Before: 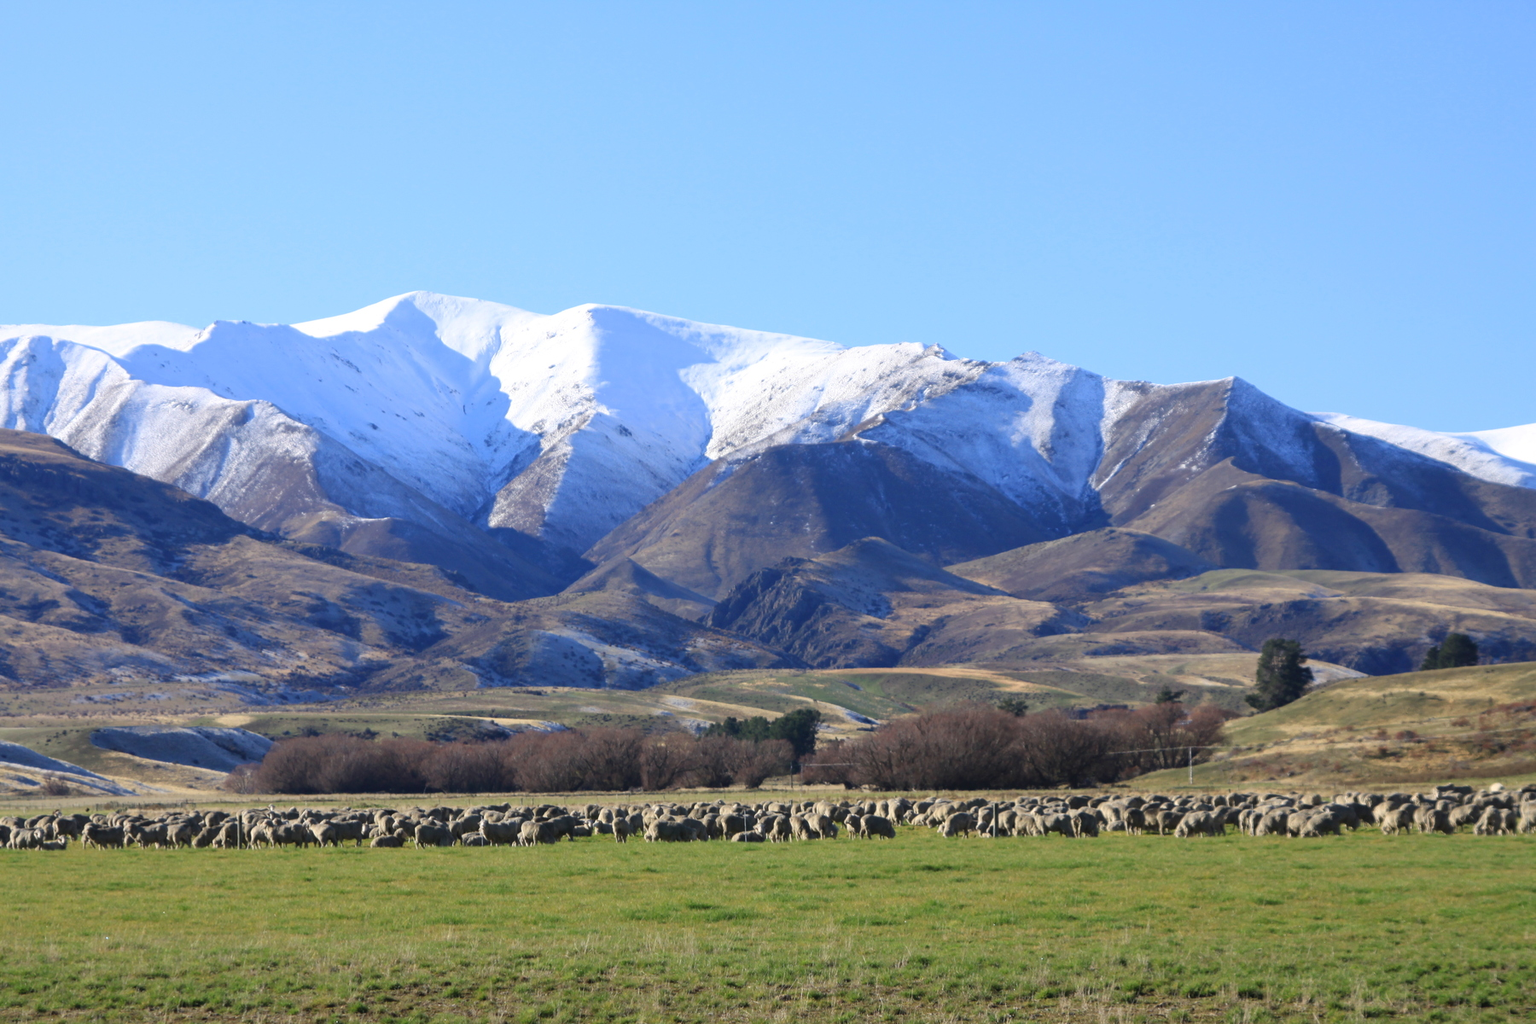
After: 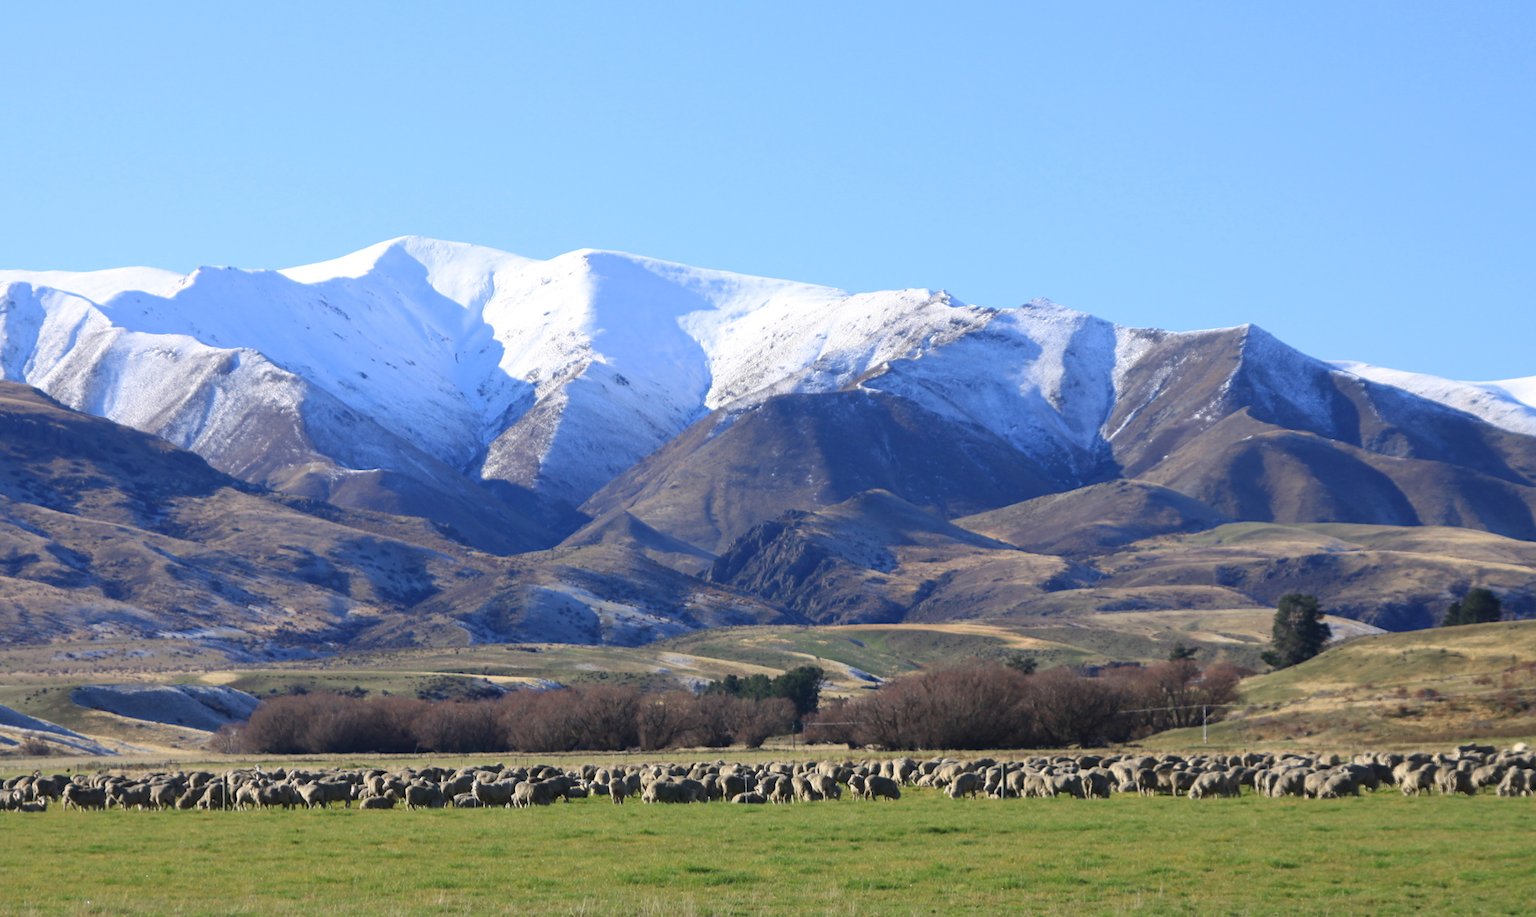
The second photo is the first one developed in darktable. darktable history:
crop: left 1.424%, top 6.112%, right 1.513%, bottom 6.895%
